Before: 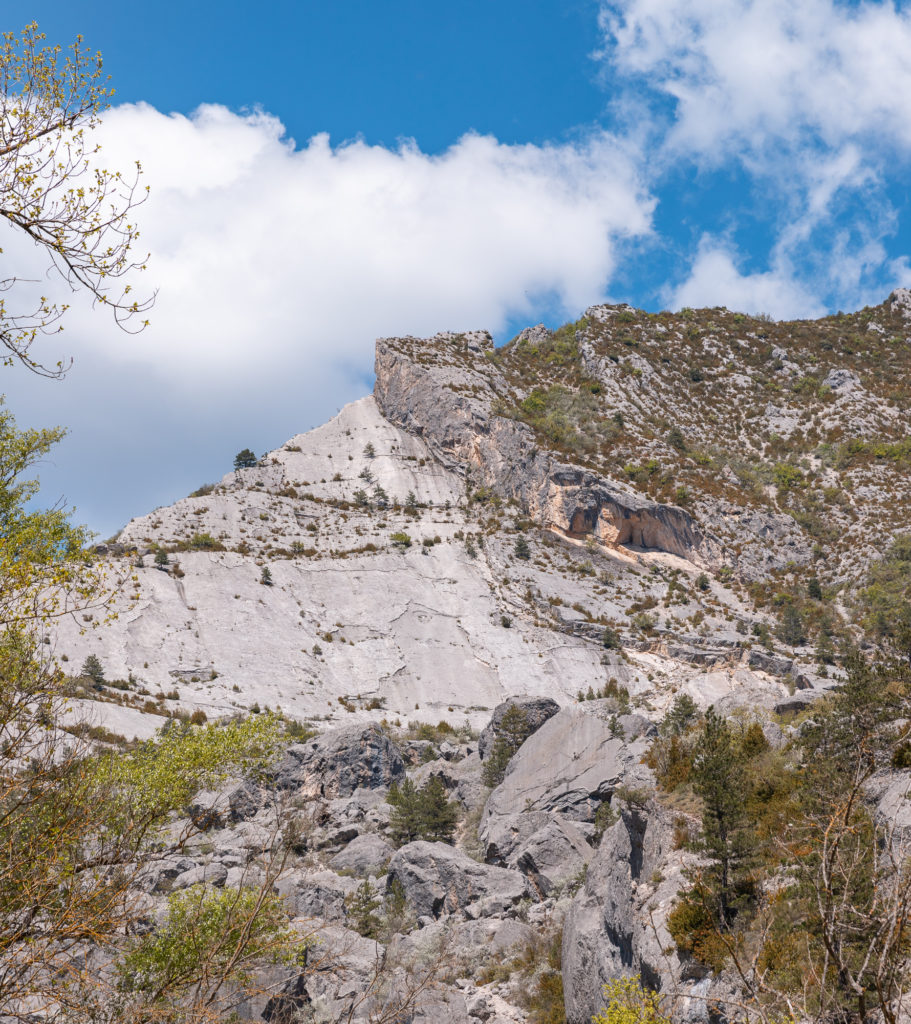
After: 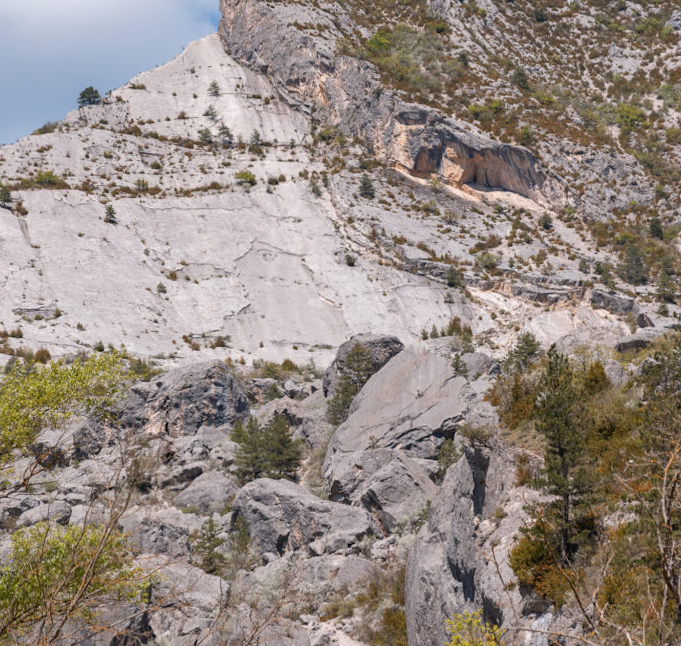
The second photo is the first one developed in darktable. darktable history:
crop and rotate: left 17.299%, top 35.115%, right 7.015%, bottom 1.024%
rotate and perspective: rotation 0.174°, lens shift (vertical) 0.013, lens shift (horizontal) 0.019, shear 0.001, automatic cropping original format, crop left 0.007, crop right 0.991, crop top 0.016, crop bottom 0.997
tone equalizer: on, module defaults
